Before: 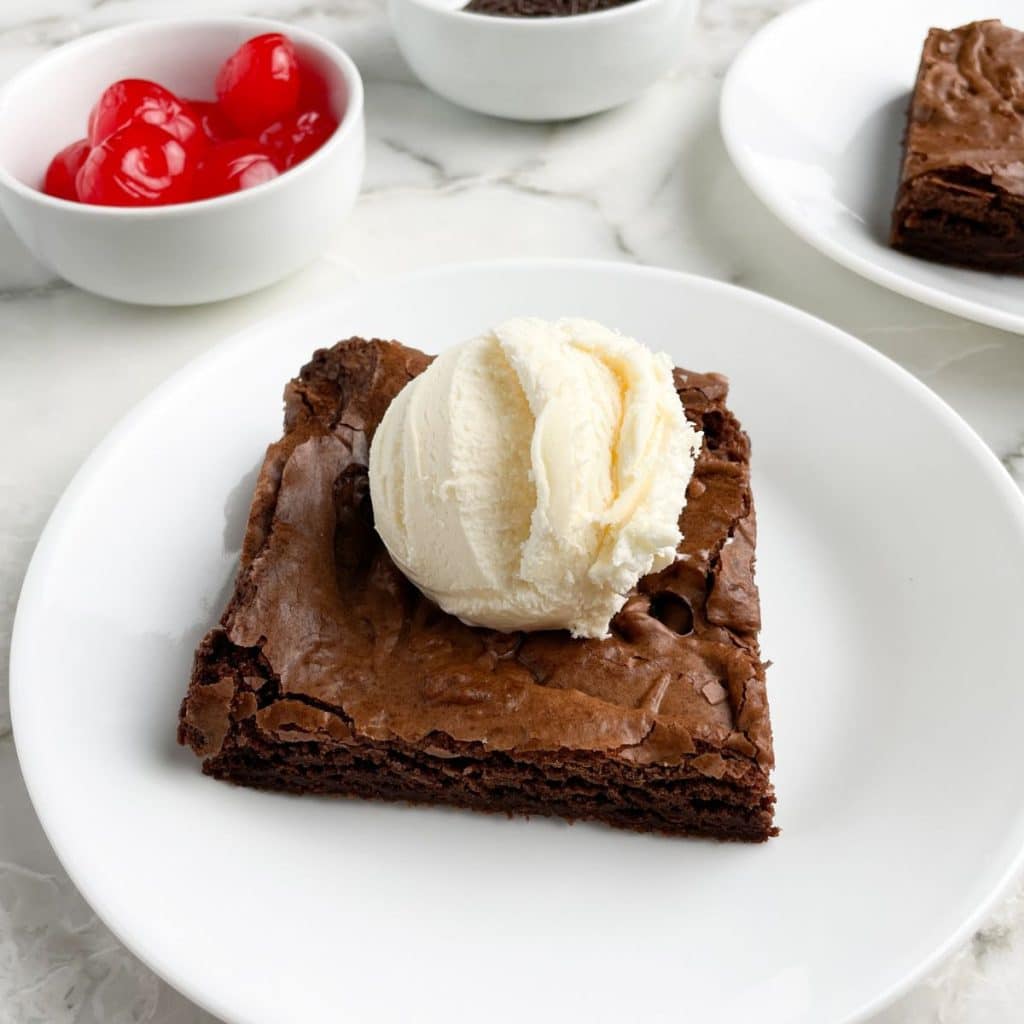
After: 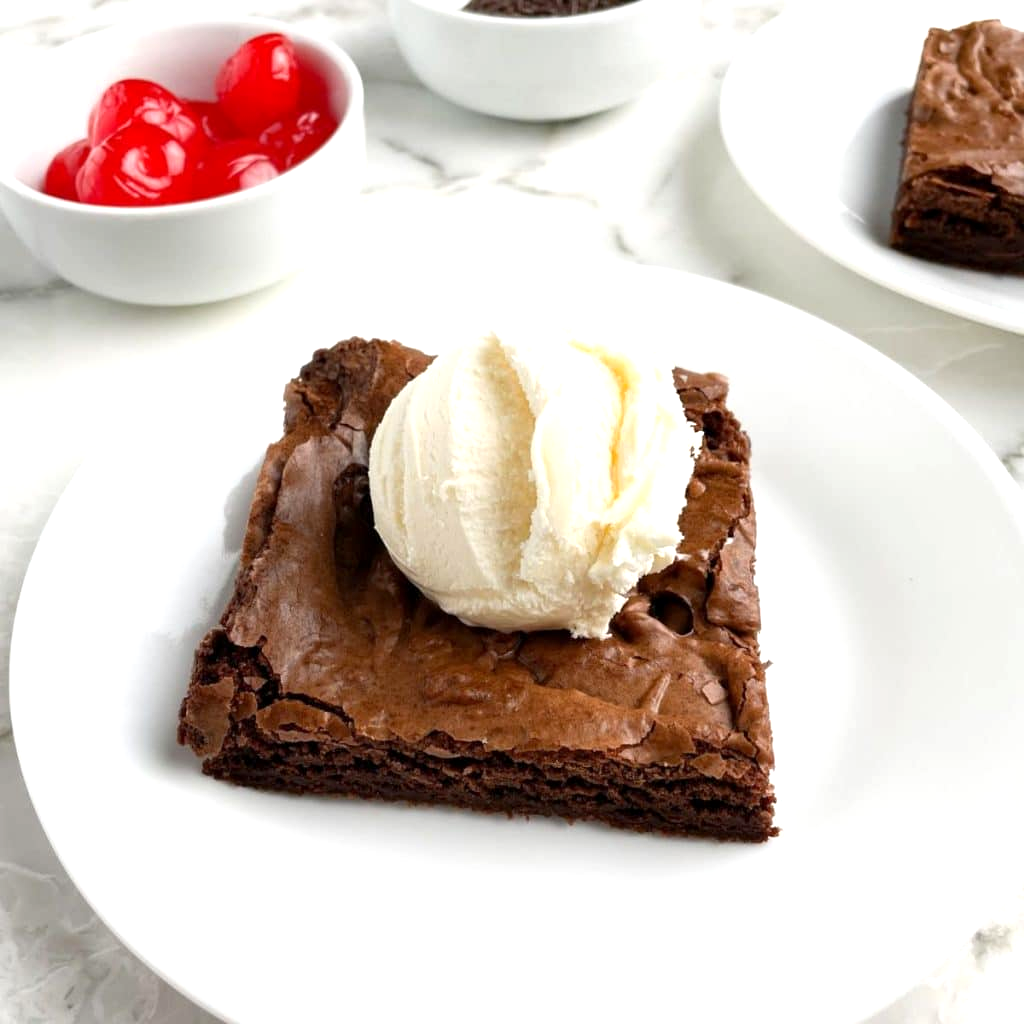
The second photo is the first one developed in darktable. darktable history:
exposure: black level correction 0.001, exposure 0.5 EV, compensate exposure bias true, compensate highlight preservation false
